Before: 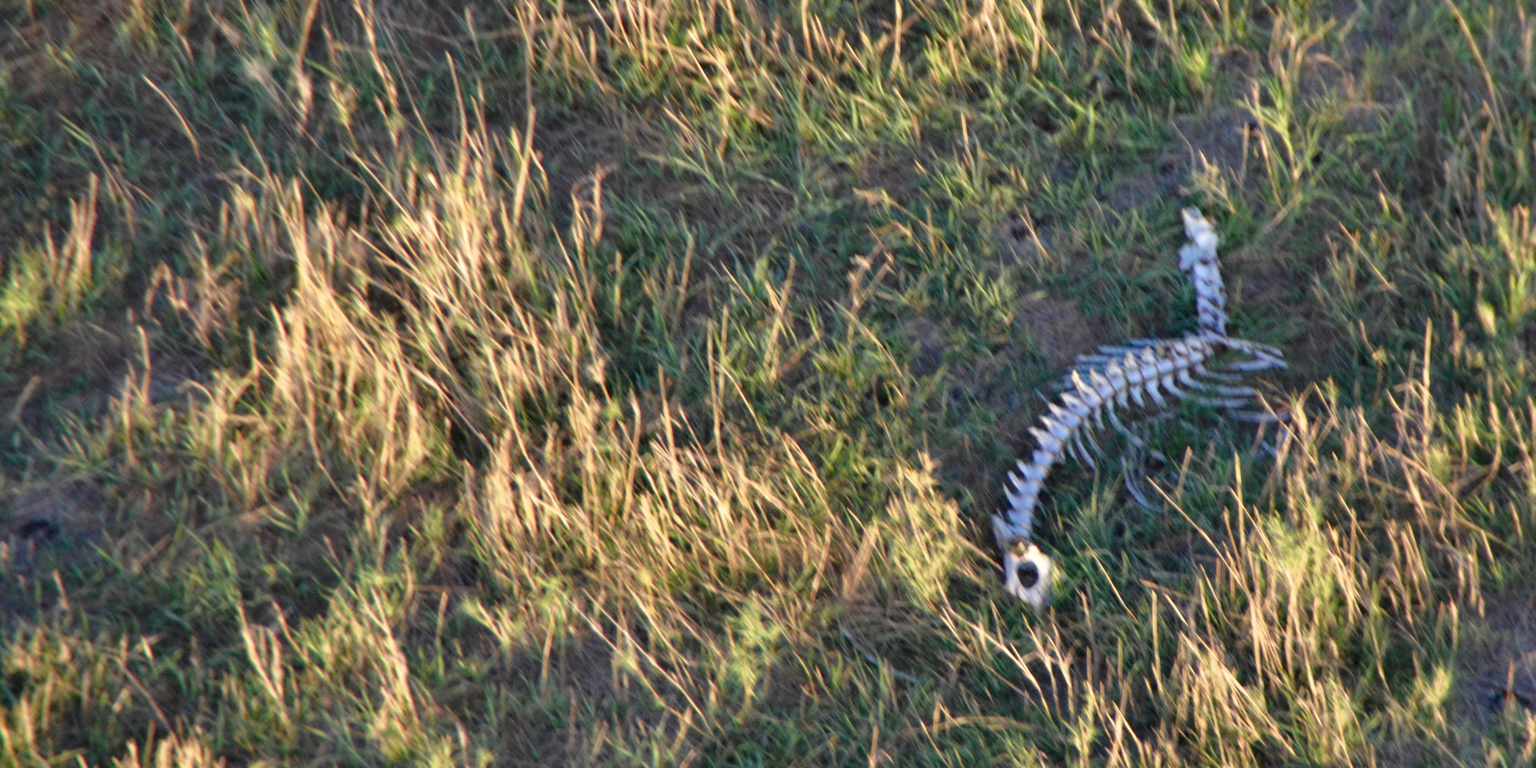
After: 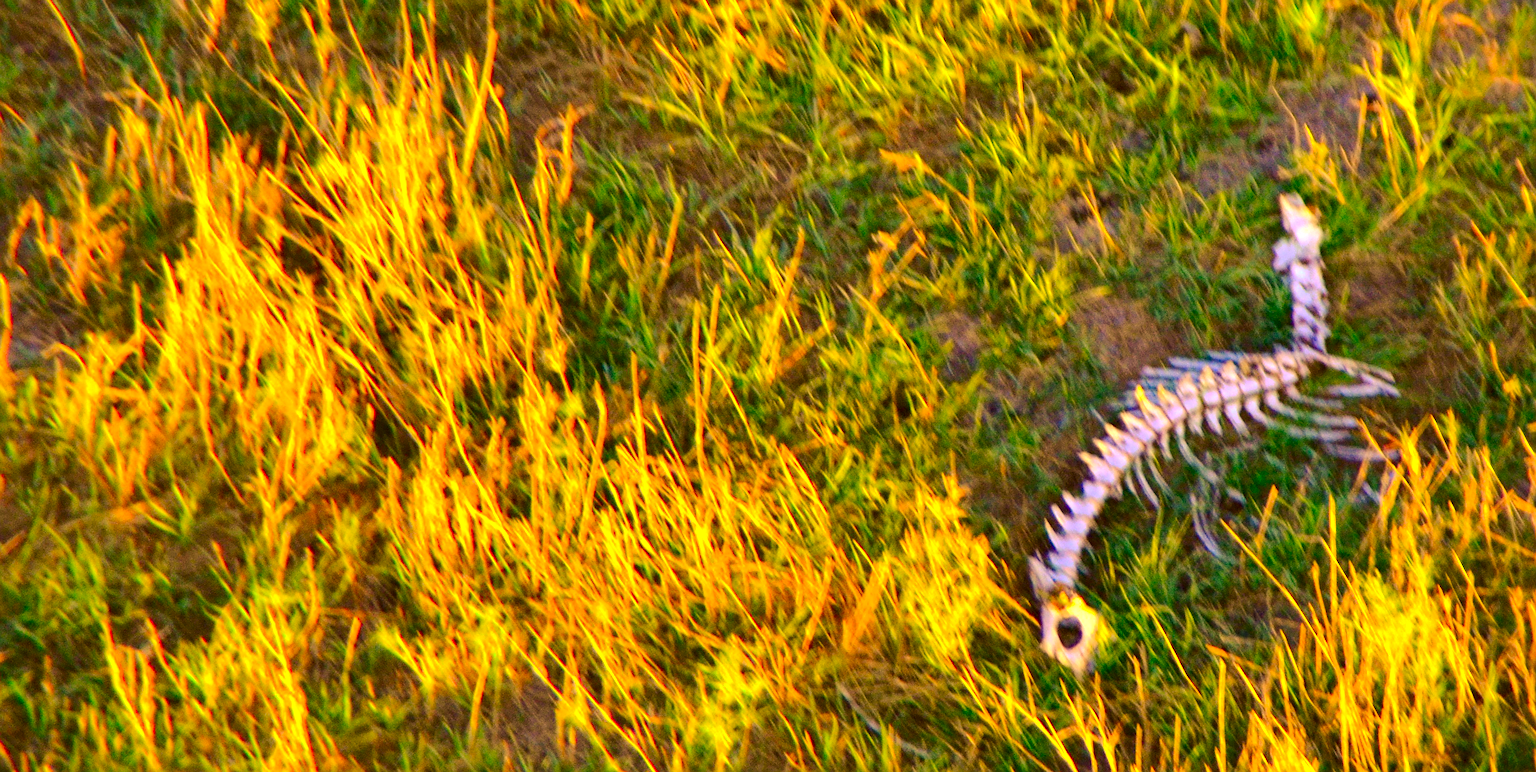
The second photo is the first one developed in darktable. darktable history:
tone equalizer: -8 EV 0.08 EV
exposure: exposure 0.565 EV, compensate exposure bias true, compensate highlight preservation false
crop and rotate: angle -2.88°, left 5.298%, top 5.161%, right 4.778%, bottom 4.335%
sharpen: on, module defaults
contrast brightness saturation: contrast 0.171, saturation 0.298
base curve: curves: ch0 [(0, 0) (0.235, 0.266) (0.503, 0.496) (0.786, 0.72) (1, 1)], preserve colors none
color correction: highlights a* 10.82, highlights b* 30.62, shadows a* 2.59, shadows b* 18.1, saturation 1.74
